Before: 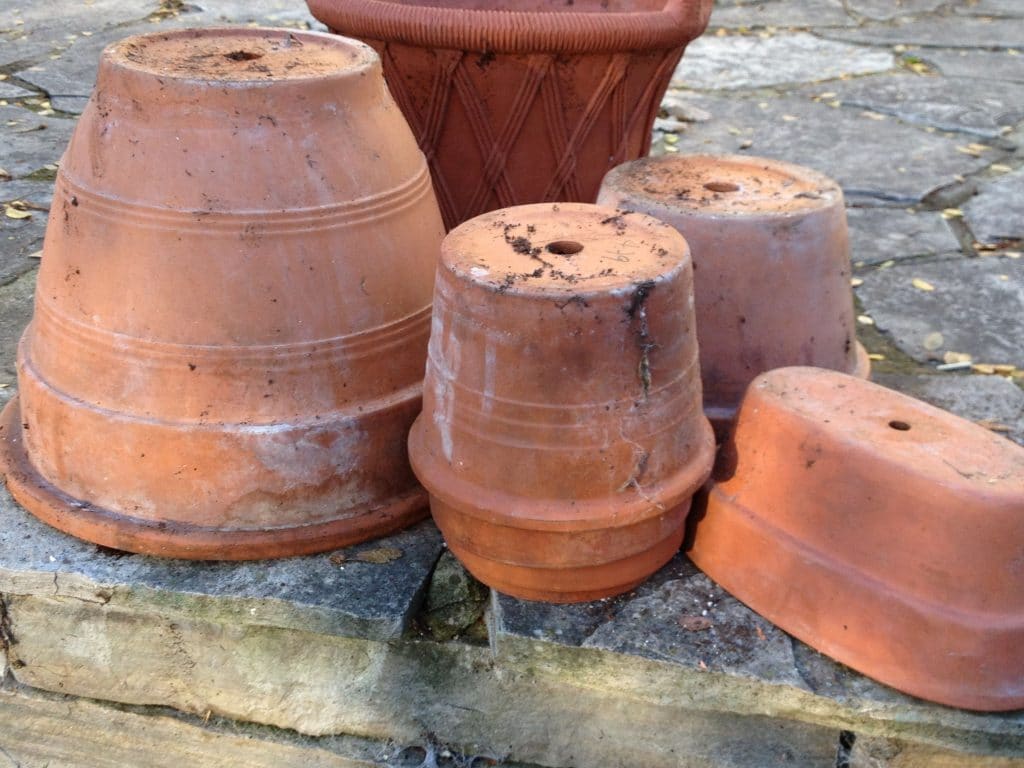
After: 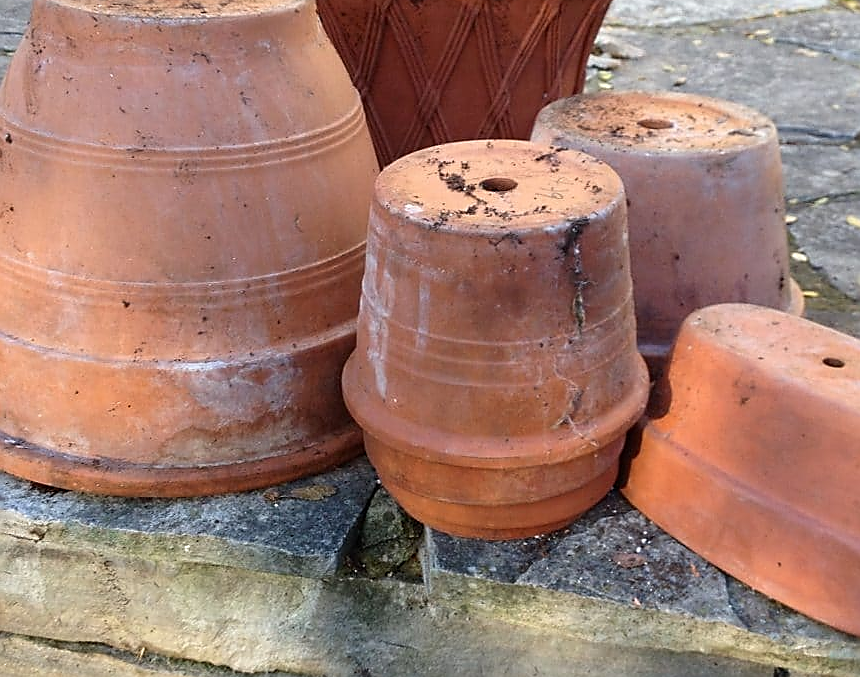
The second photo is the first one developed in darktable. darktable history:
sharpen: radius 1.384, amount 1.24, threshold 0.751
crop: left 6.447%, top 8.212%, right 9.548%, bottom 3.519%
